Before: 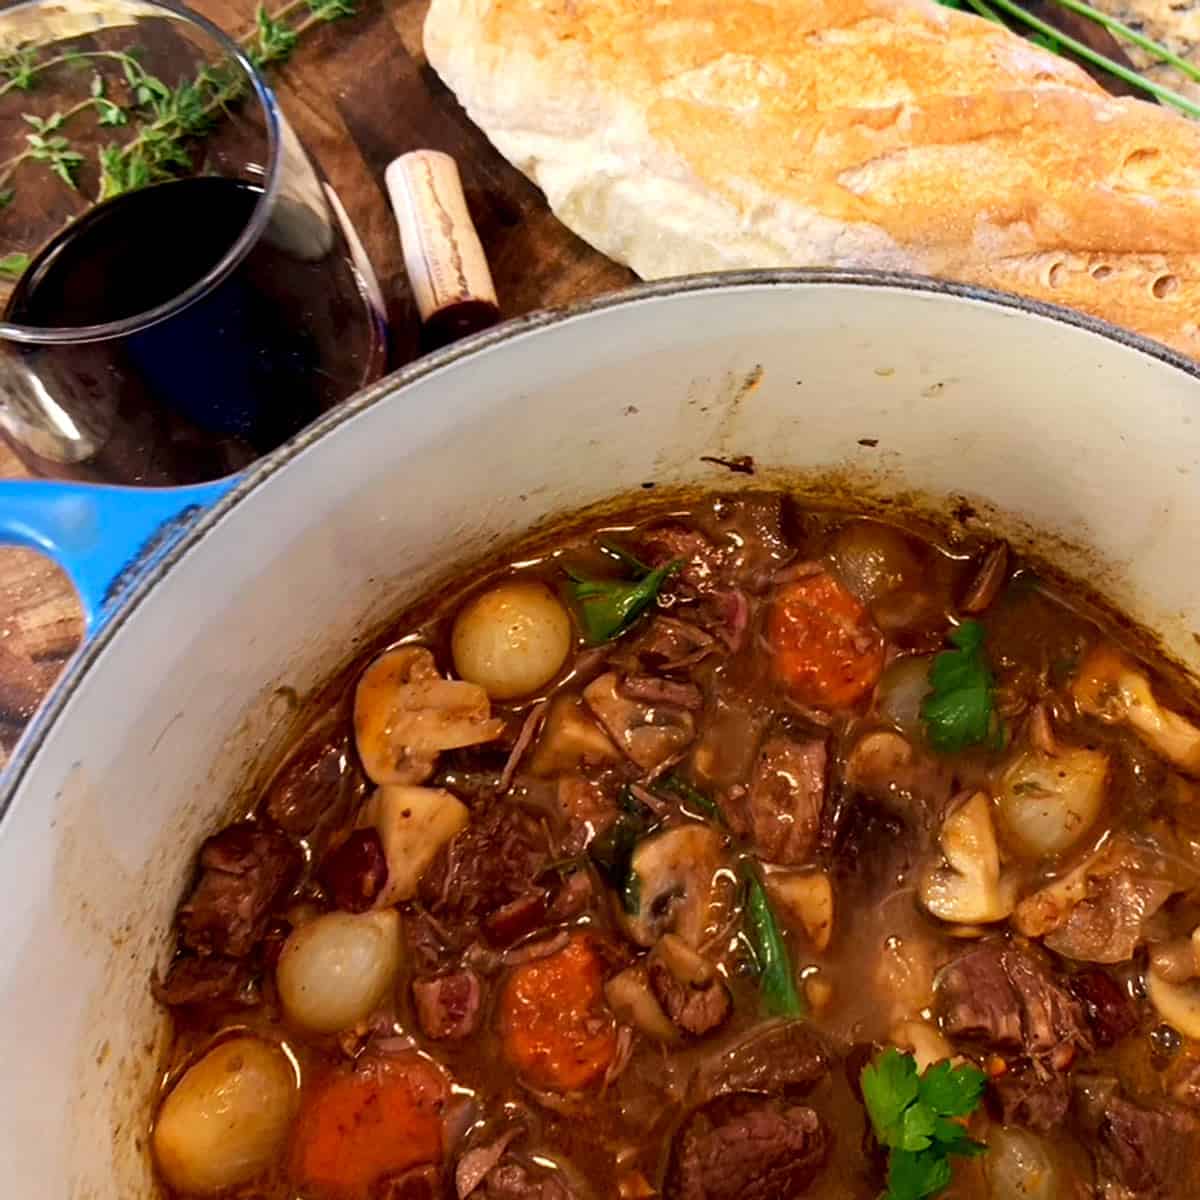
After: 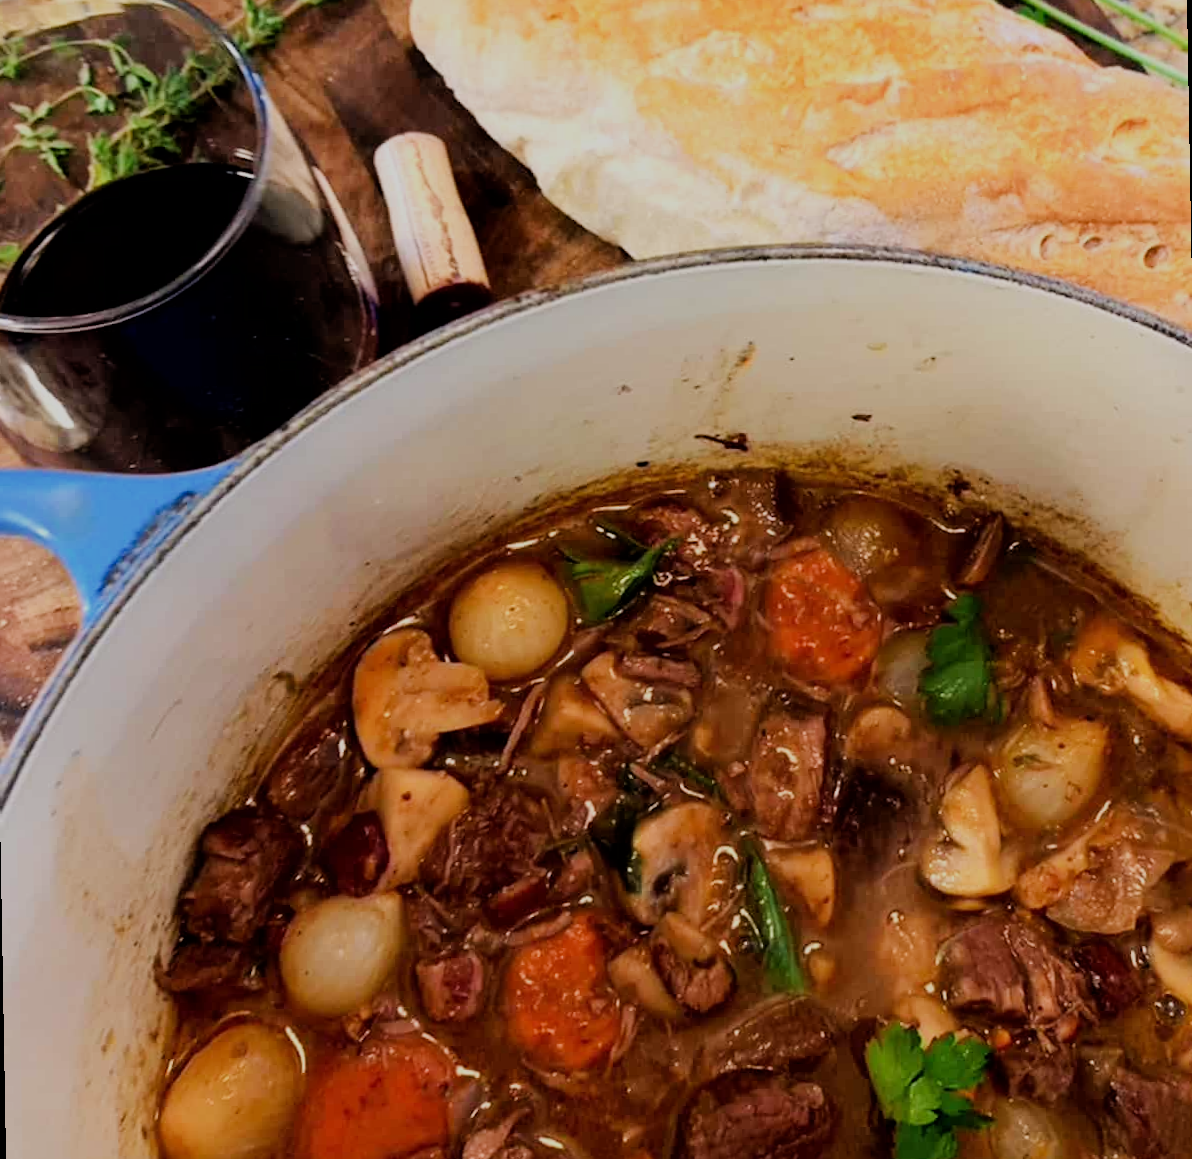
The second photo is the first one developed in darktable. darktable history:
rotate and perspective: rotation -1°, crop left 0.011, crop right 0.989, crop top 0.025, crop bottom 0.975
filmic rgb: black relative exposure -7.15 EV, white relative exposure 5.36 EV, hardness 3.02
exposure: compensate highlight preservation false
